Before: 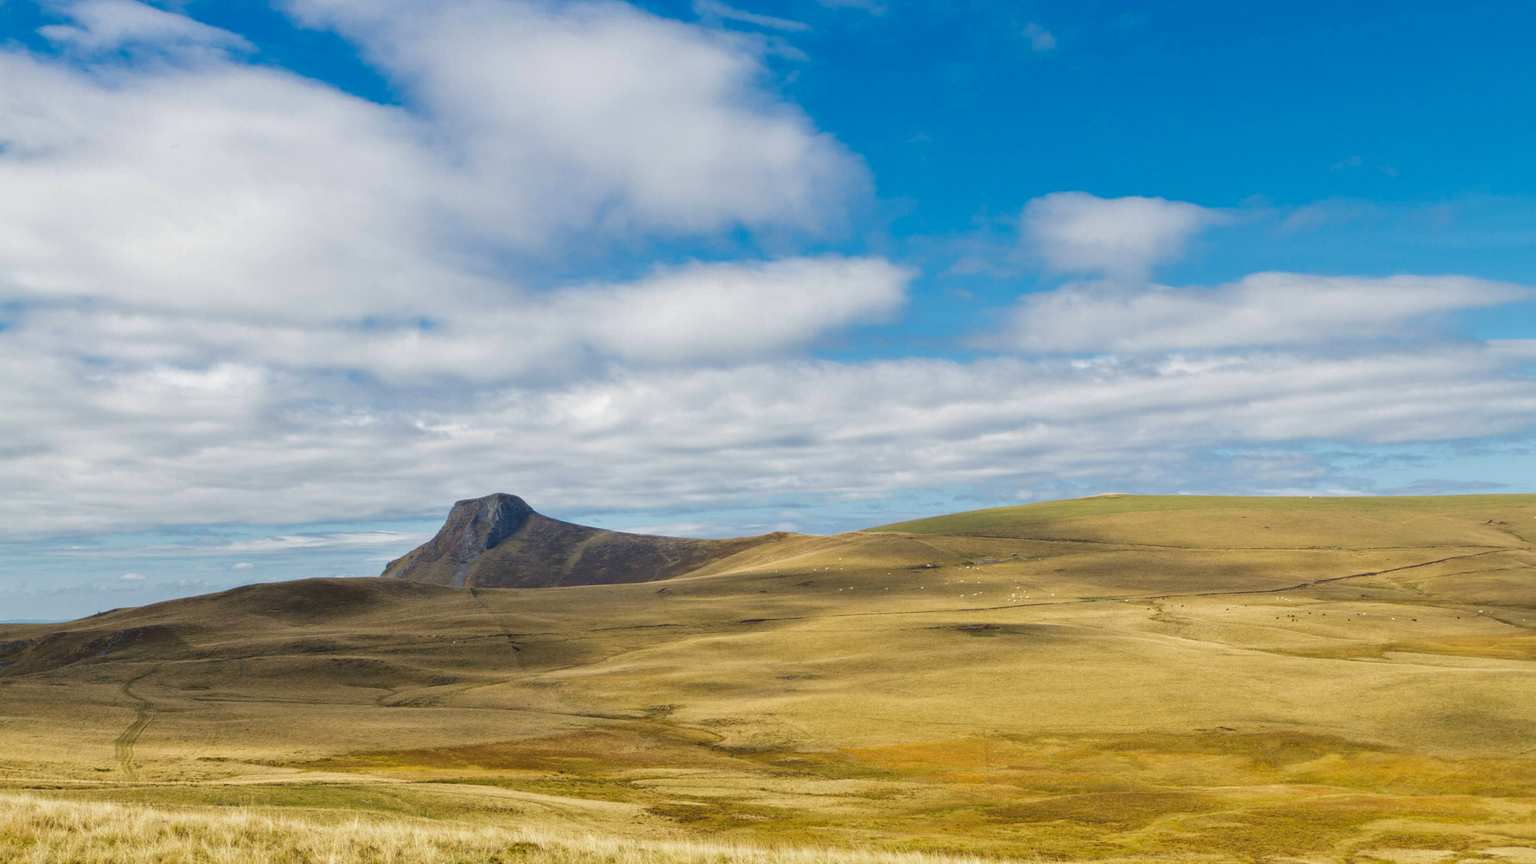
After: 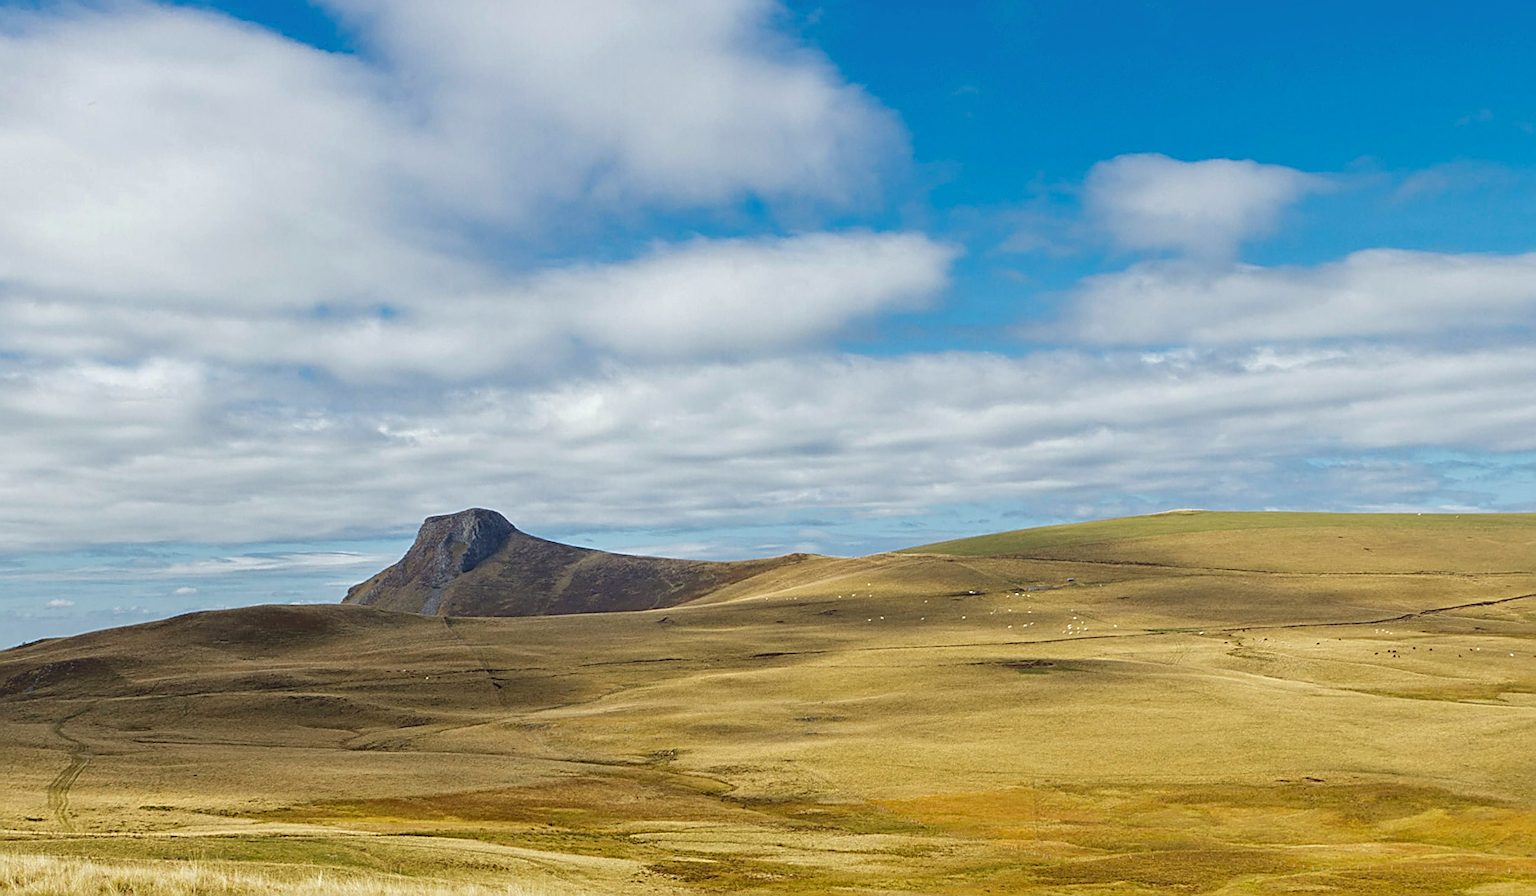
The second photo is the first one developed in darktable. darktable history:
sharpen: amount 0.901
rotate and perspective: lens shift (vertical) 0.048, lens shift (horizontal) -0.024, automatic cropping off
crop: left 6.446%, top 8.188%, right 9.538%, bottom 3.548%
color correction: highlights a* -2.73, highlights b* -2.09, shadows a* 2.41, shadows b* 2.73
